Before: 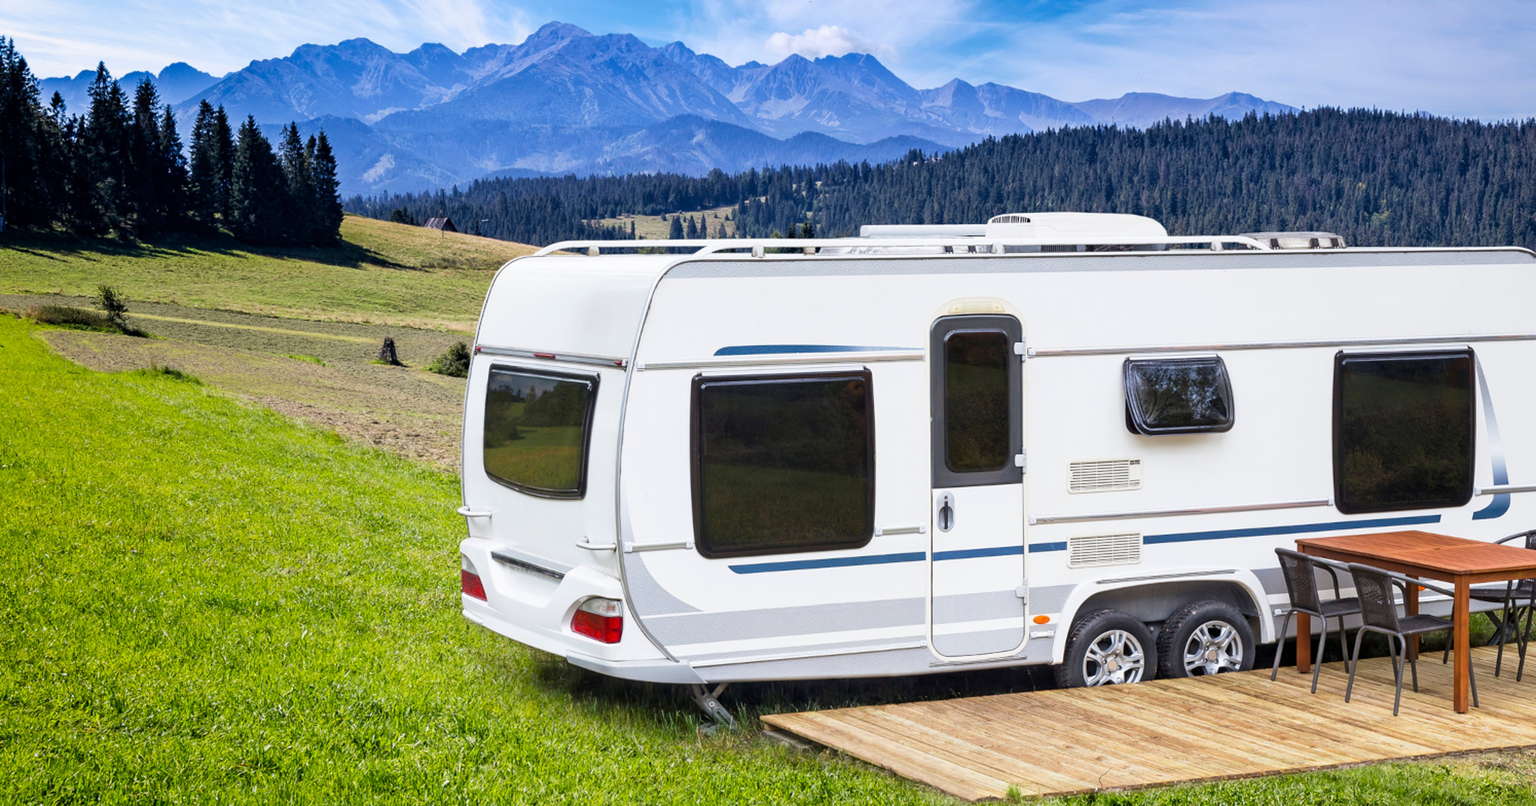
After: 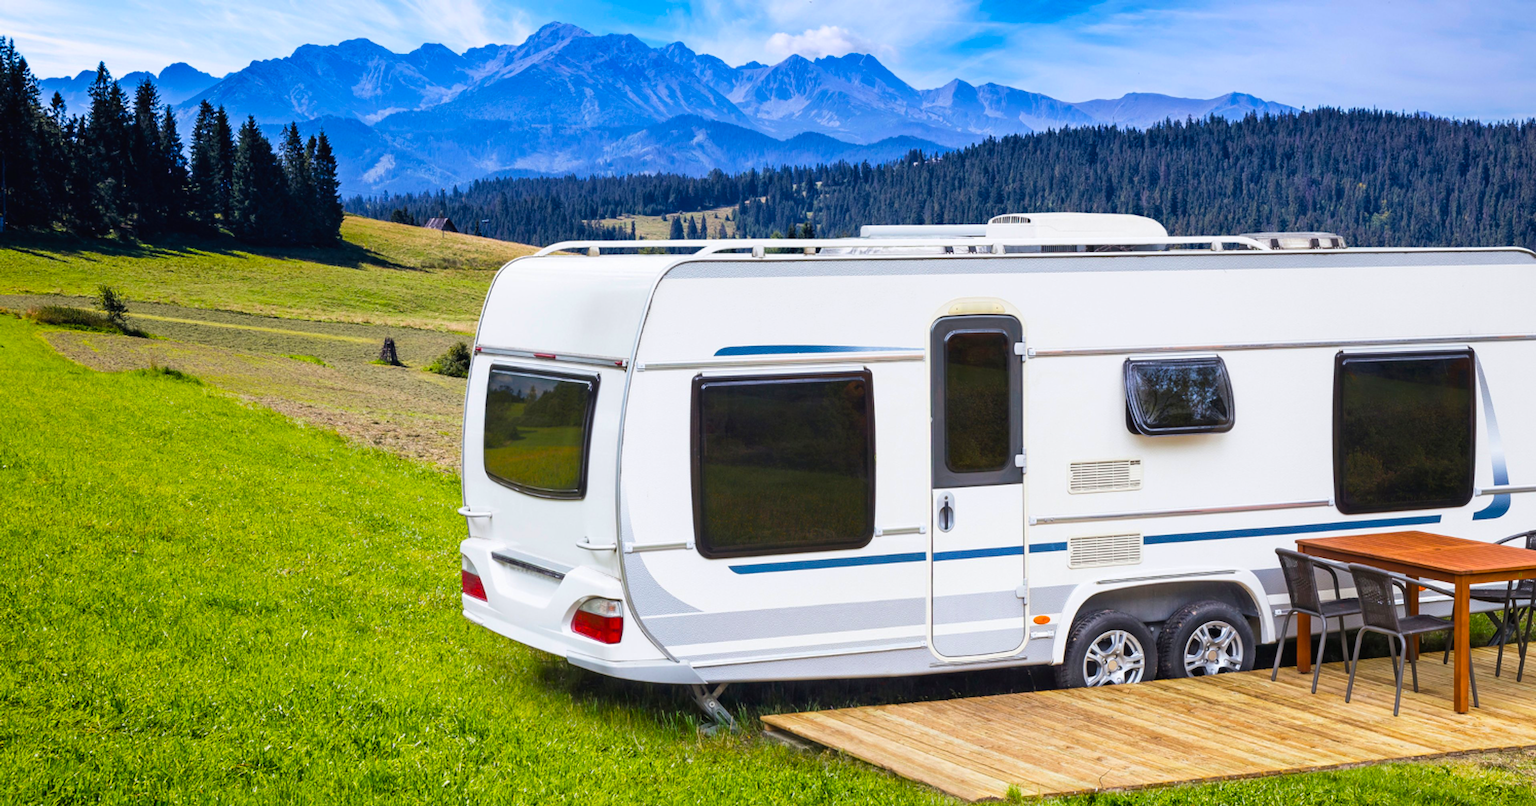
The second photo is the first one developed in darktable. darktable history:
color balance rgb: global offset › luminance 0.217%, global offset › hue 168.44°, perceptual saturation grading › global saturation 19.547%, global vibrance 30.105%
